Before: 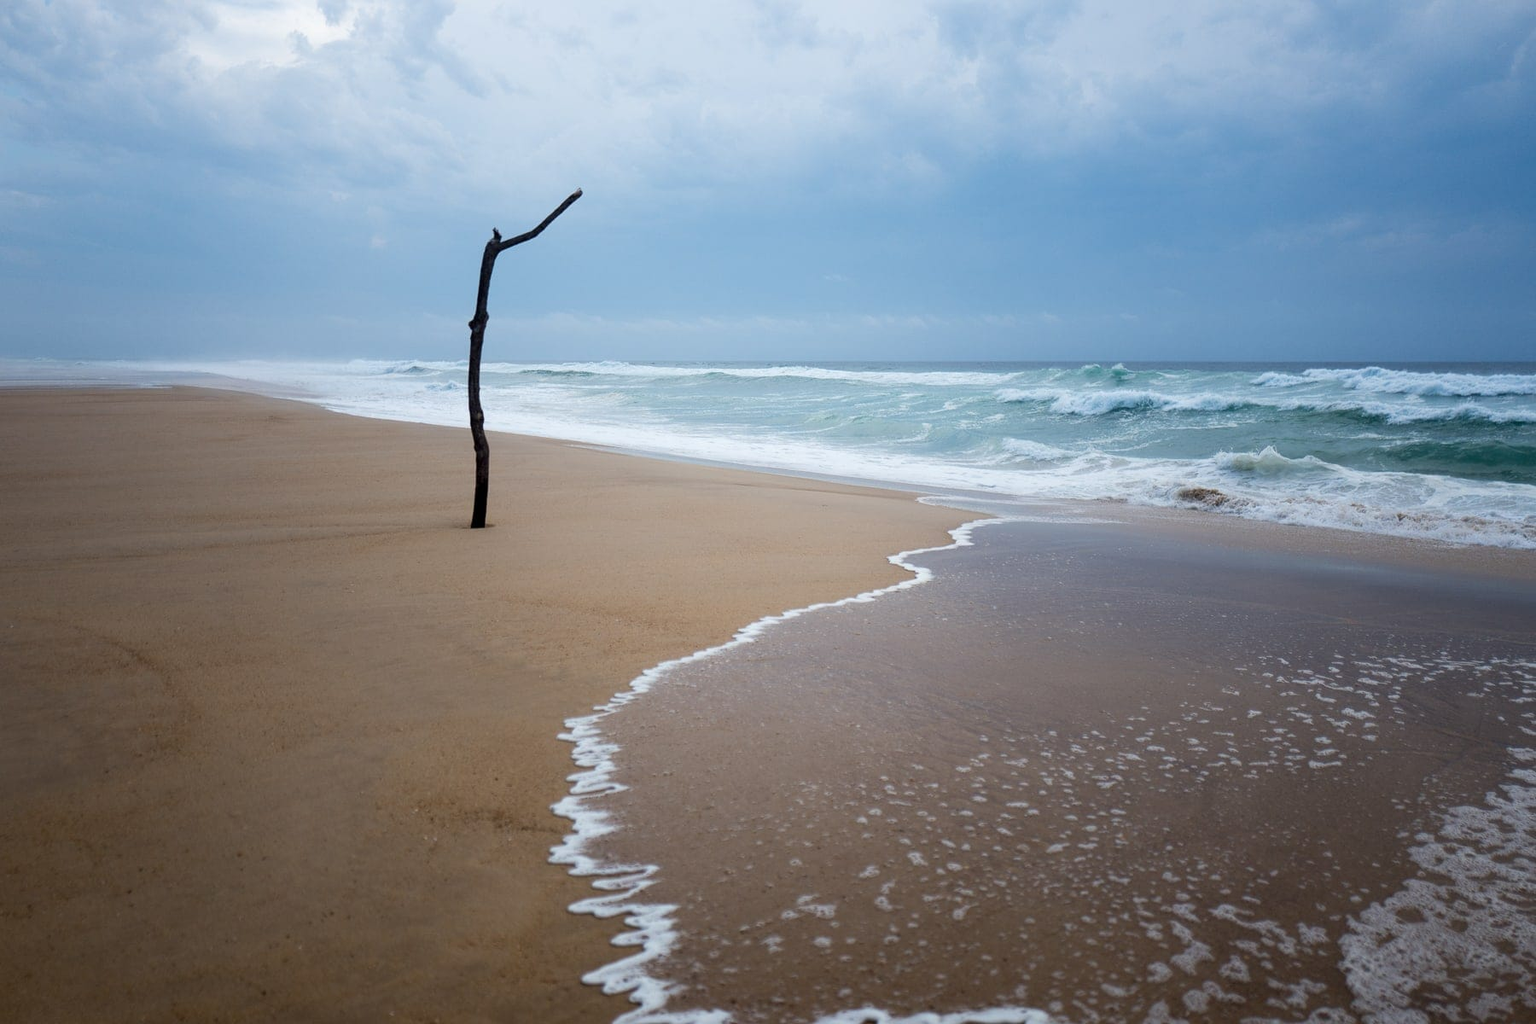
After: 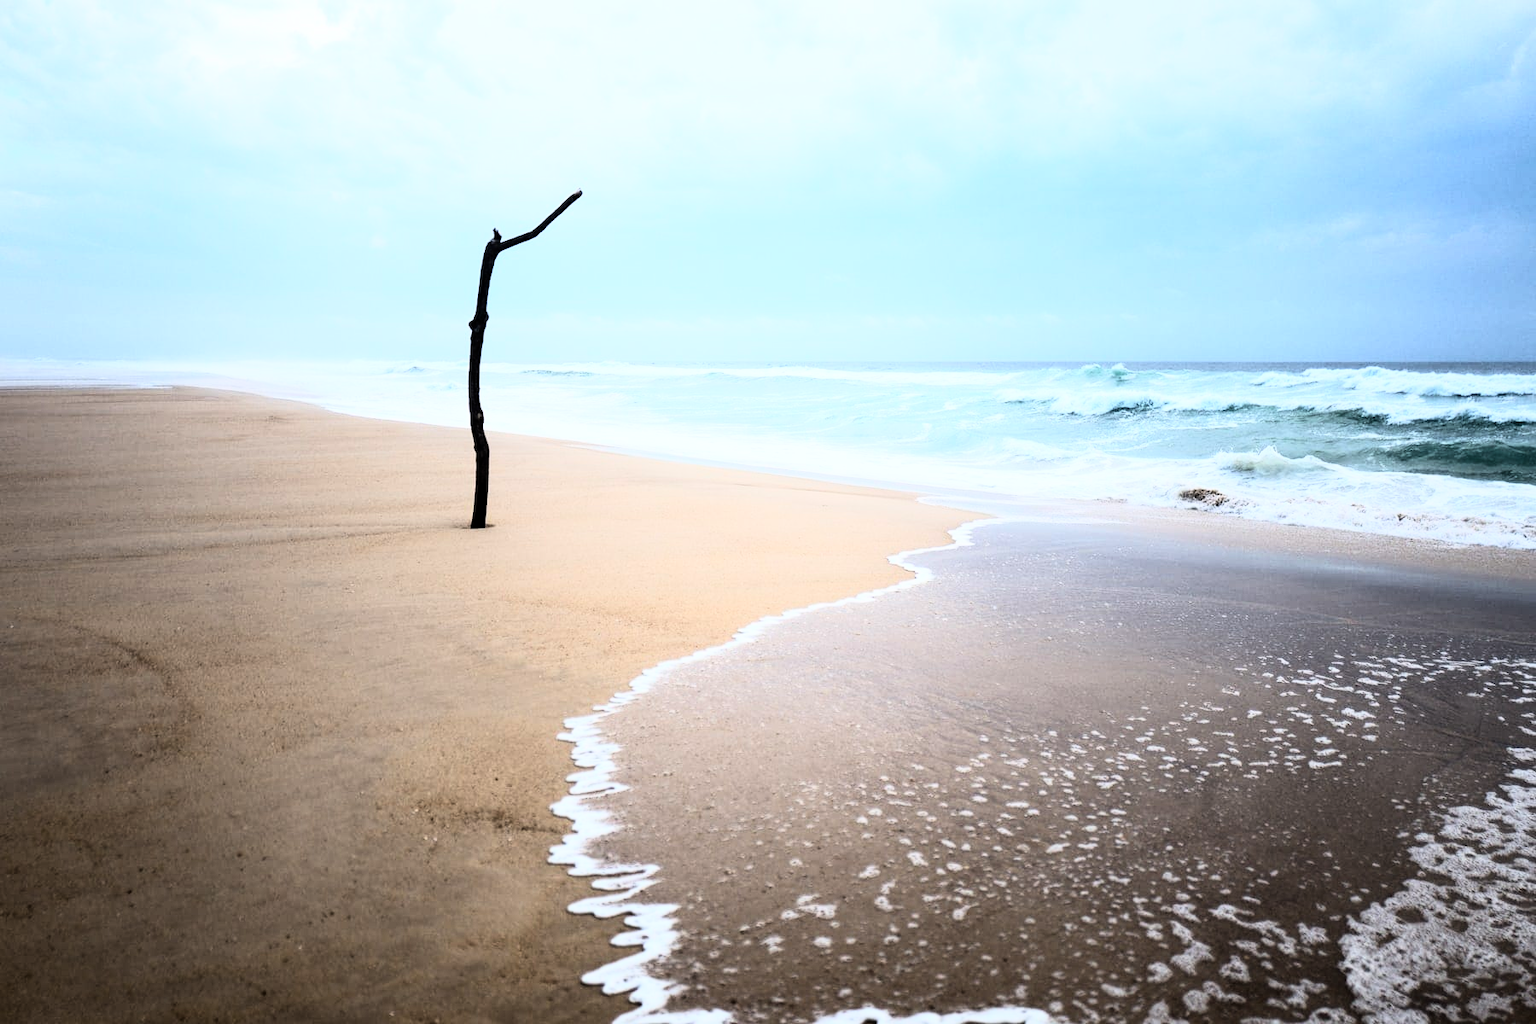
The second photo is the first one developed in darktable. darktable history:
contrast brightness saturation: contrast 0.11, saturation -0.17
rgb curve: curves: ch0 [(0, 0) (0.21, 0.15) (0.24, 0.21) (0.5, 0.75) (0.75, 0.96) (0.89, 0.99) (1, 1)]; ch1 [(0, 0.02) (0.21, 0.13) (0.25, 0.2) (0.5, 0.67) (0.75, 0.9) (0.89, 0.97) (1, 1)]; ch2 [(0, 0.02) (0.21, 0.13) (0.25, 0.2) (0.5, 0.67) (0.75, 0.9) (0.89, 0.97) (1, 1)], compensate middle gray true
rotate and perspective: crop left 0, crop top 0
color balance: mode lift, gamma, gain (sRGB)
